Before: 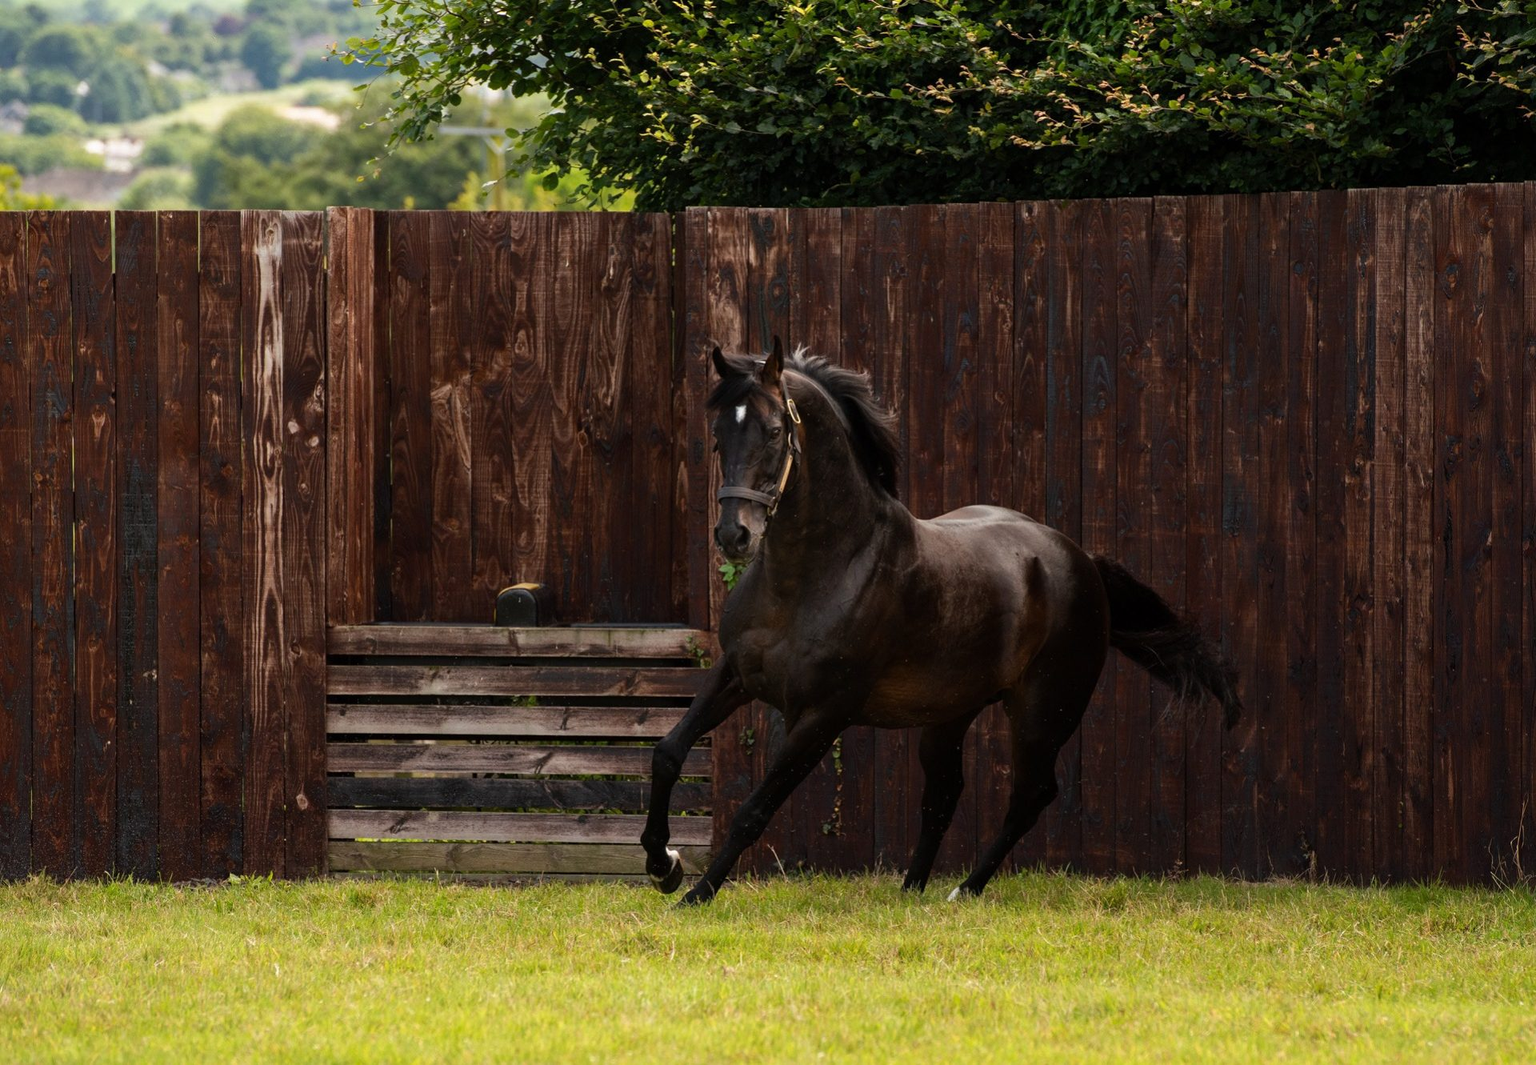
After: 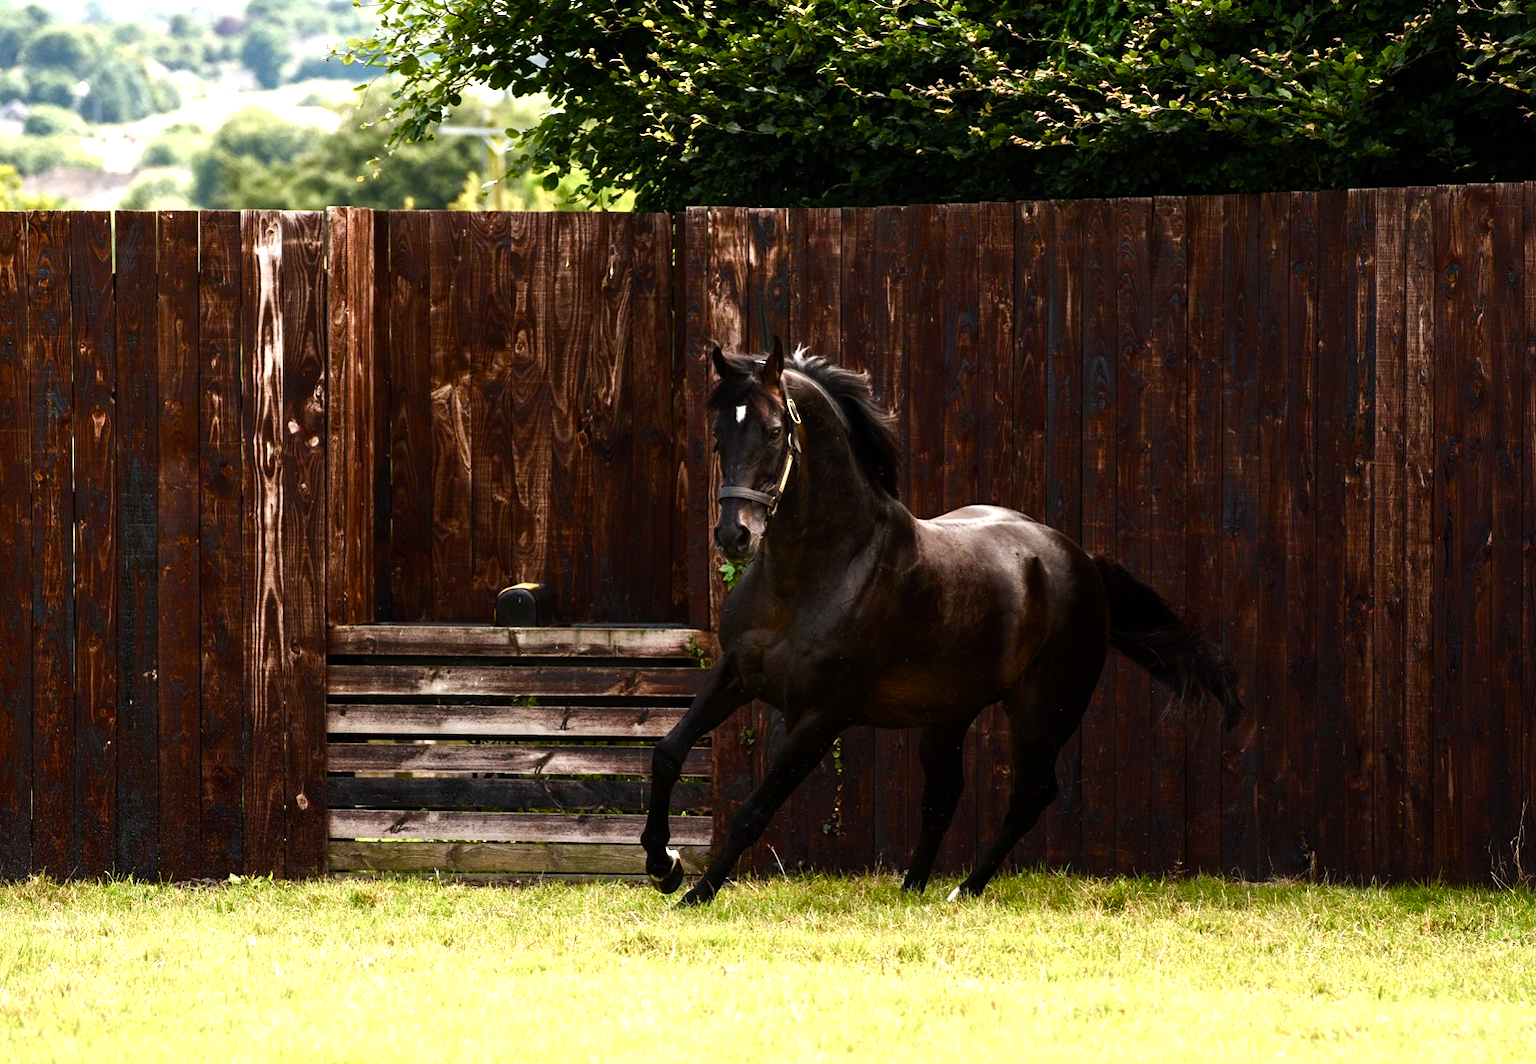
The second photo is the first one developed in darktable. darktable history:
tone equalizer: -8 EV -1.08 EV, -7 EV -1.01 EV, -6 EV -0.867 EV, -5 EV -0.578 EV, -3 EV 0.578 EV, -2 EV 0.867 EV, -1 EV 1.01 EV, +0 EV 1.08 EV, edges refinement/feathering 500, mask exposure compensation -1.57 EV, preserve details no
color balance rgb: perceptual saturation grading › global saturation 20%, perceptual saturation grading › highlights -50%, perceptual saturation grading › shadows 30%, perceptual brilliance grading › global brilliance 10%, perceptual brilliance grading › shadows 15%
